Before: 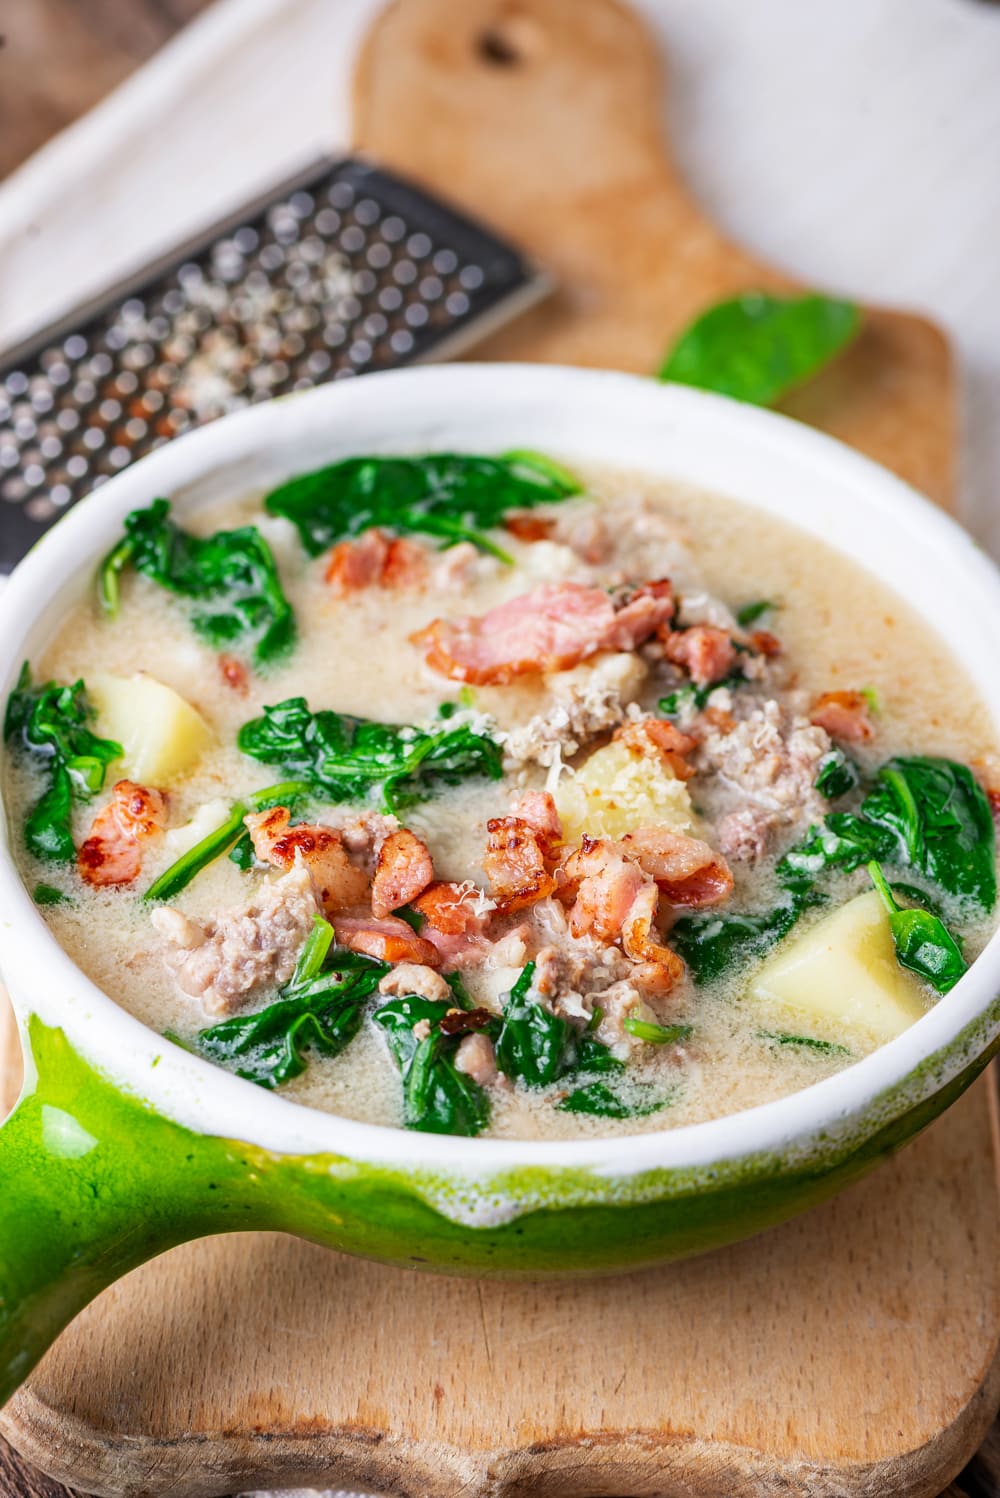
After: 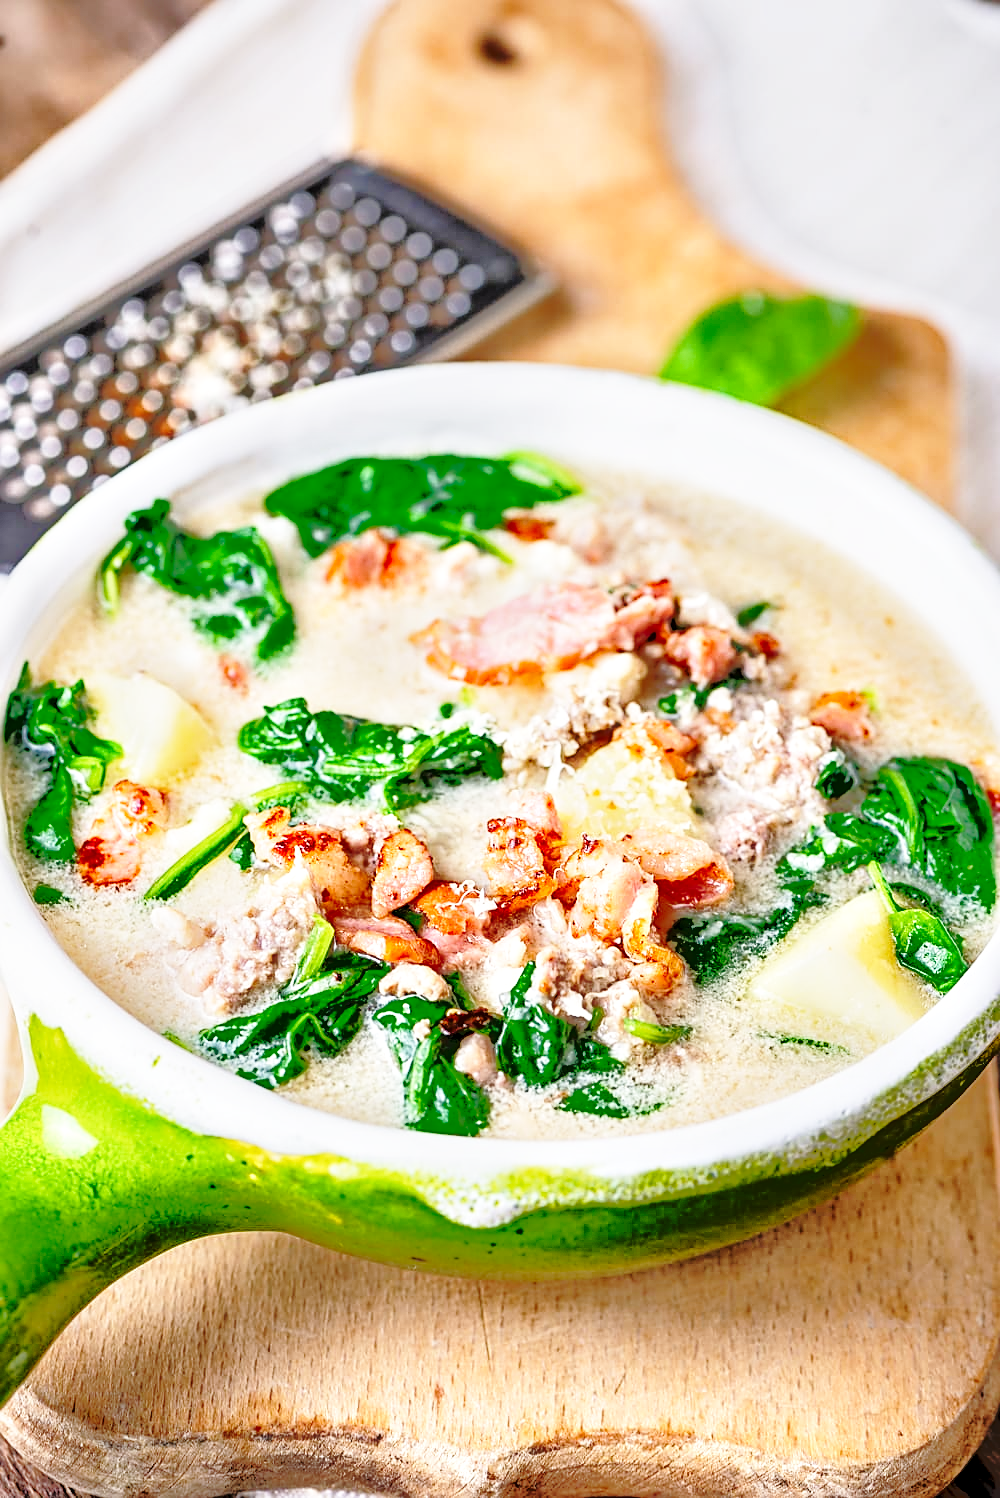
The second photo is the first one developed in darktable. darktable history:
base curve: curves: ch0 [(0, 0) (0.032, 0.037) (0.105, 0.228) (0.435, 0.76) (0.856, 0.983) (1, 1)], preserve colors none
local contrast: highlights 106%, shadows 101%, detail 131%, midtone range 0.2
levels: mode automatic, levels [0.055, 0.477, 0.9]
sharpen: on, module defaults
tone equalizer: -7 EV -0.632 EV, -6 EV 0.967 EV, -5 EV -0.475 EV, -4 EV 0.423 EV, -3 EV 0.407 EV, -2 EV 0.176 EV, -1 EV -0.172 EV, +0 EV -0.395 EV
